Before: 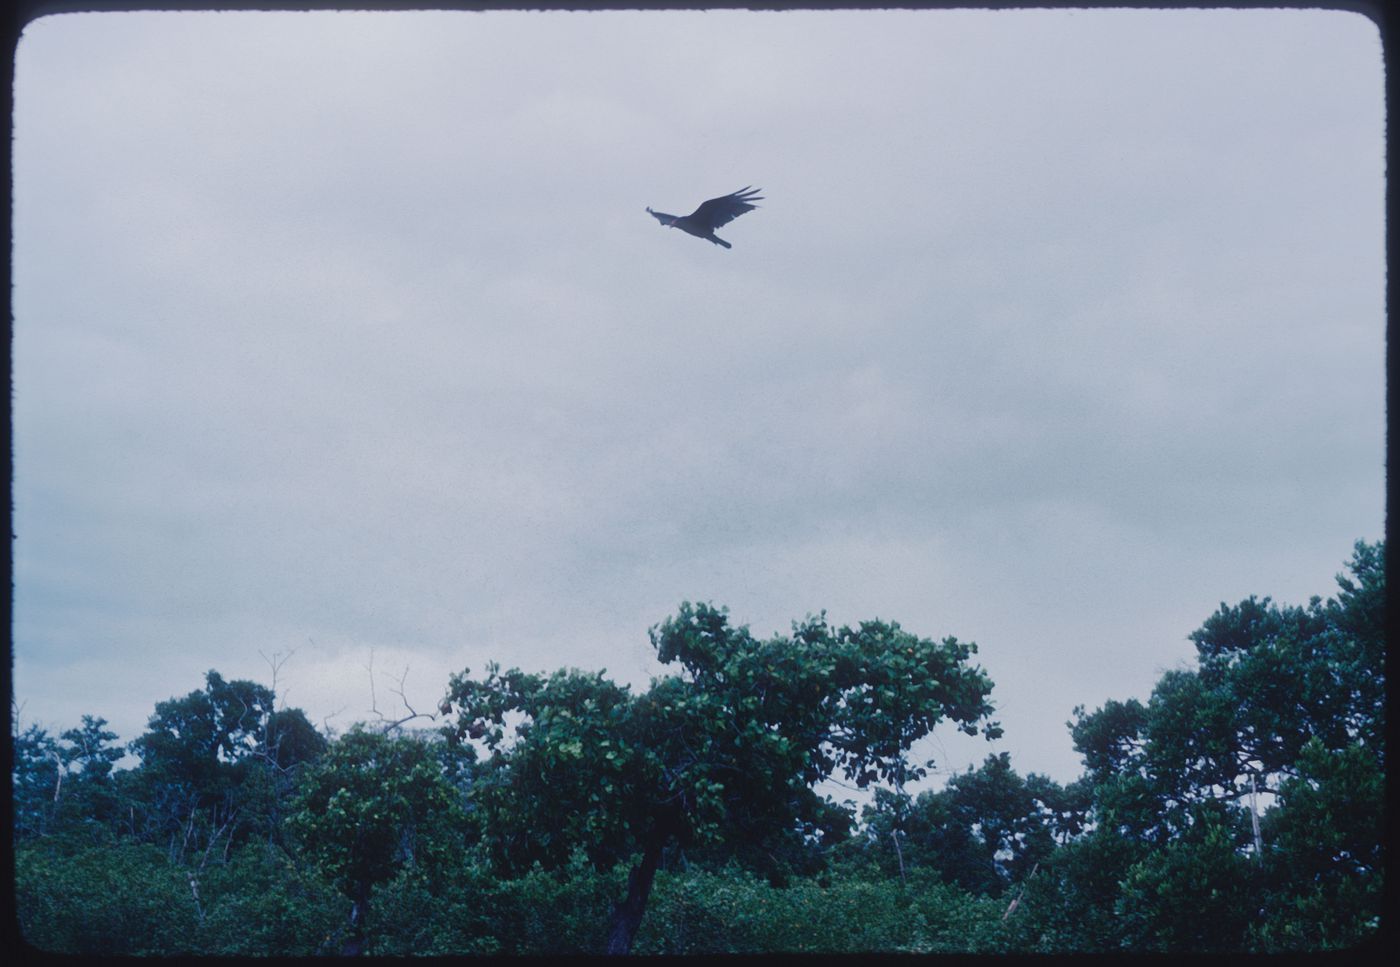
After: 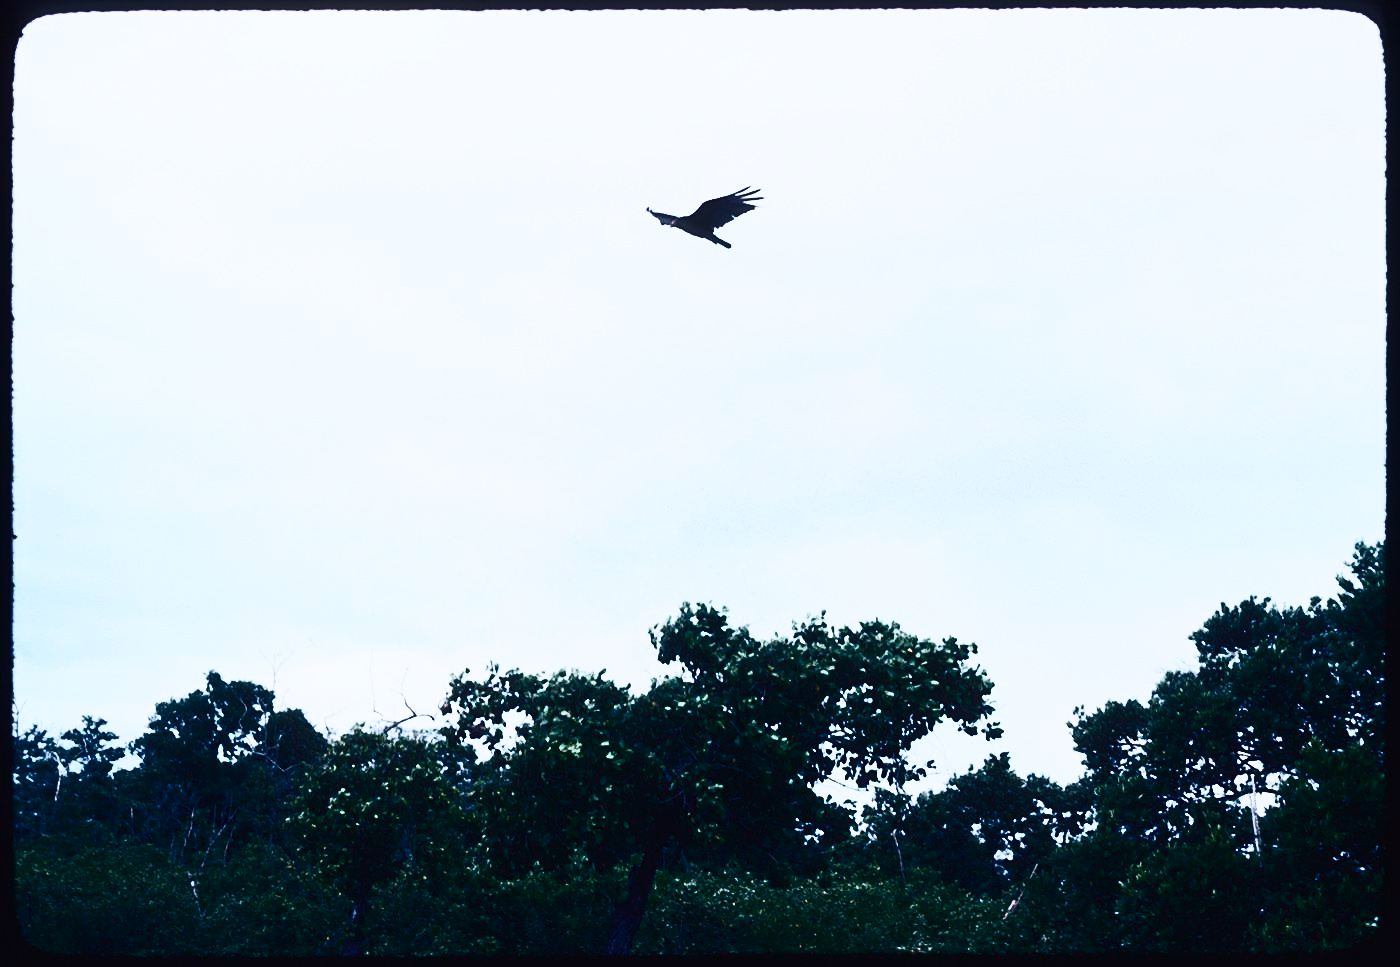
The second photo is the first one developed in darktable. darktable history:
contrast brightness saturation: contrast 0.93, brightness 0.2
sharpen: on, module defaults
